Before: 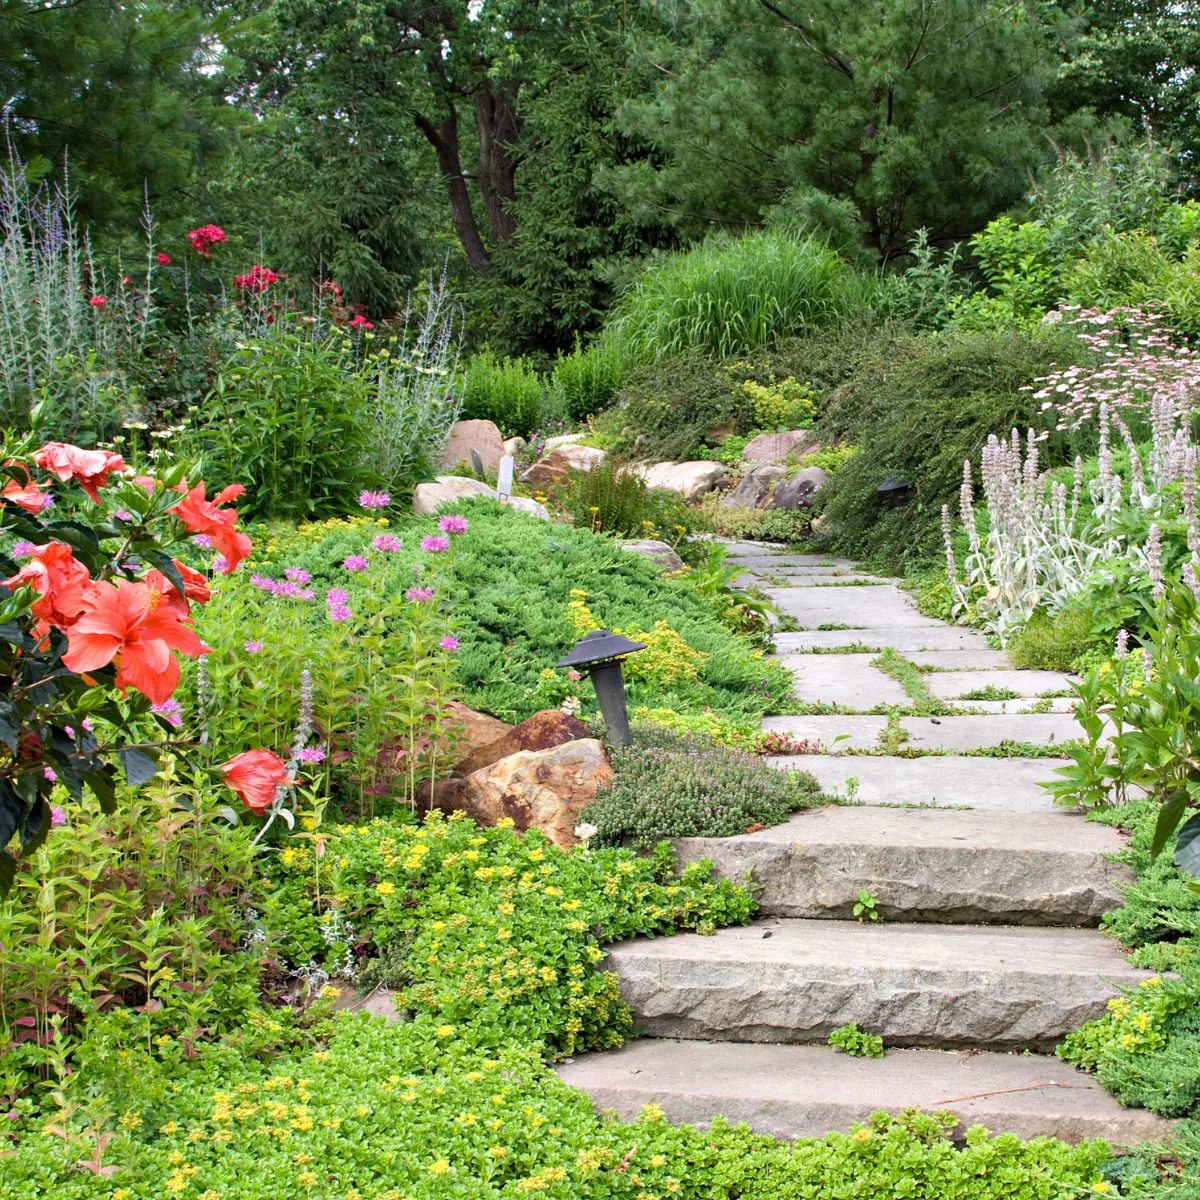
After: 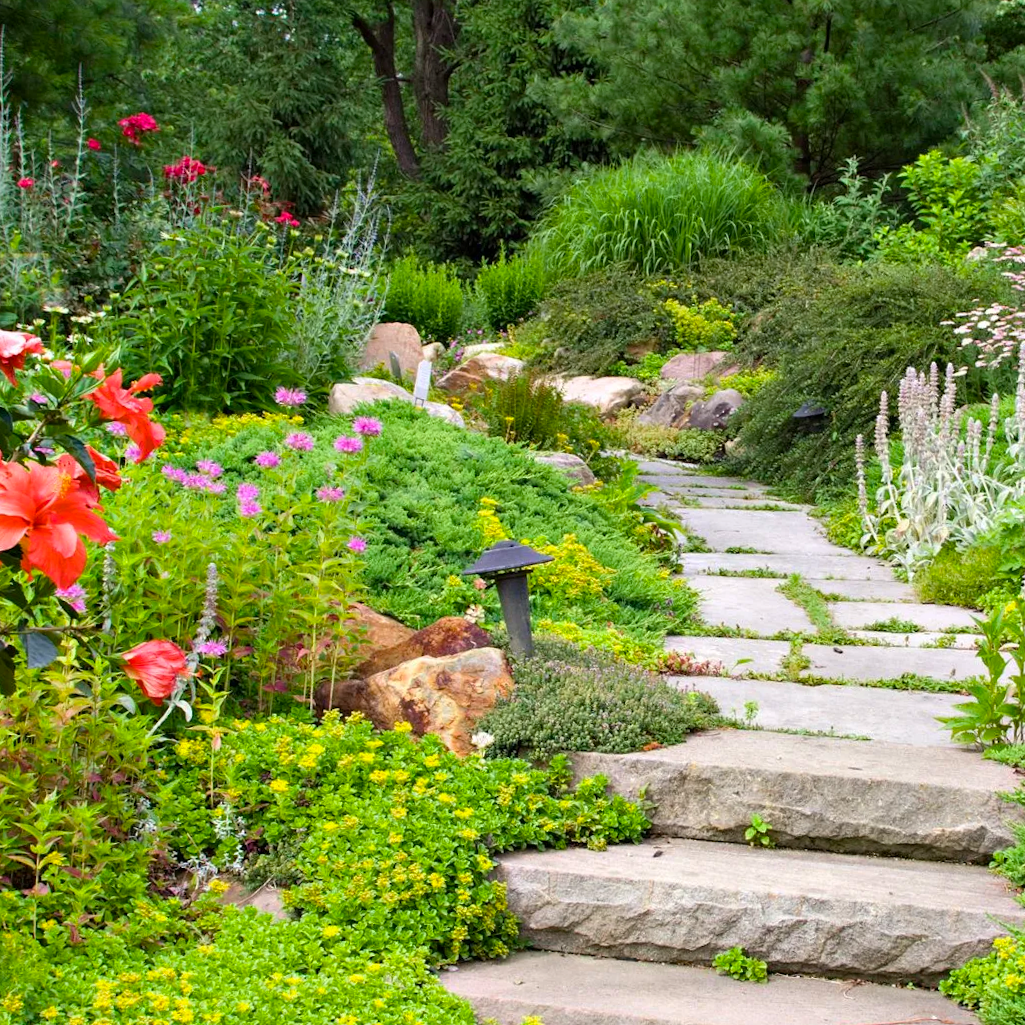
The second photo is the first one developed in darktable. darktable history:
color balance rgb: perceptual saturation grading › global saturation 20%, global vibrance 20%
crop and rotate: angle -3.27°, left 5.211%, top 5.211%, right 4.607%, bottom 4.607%
